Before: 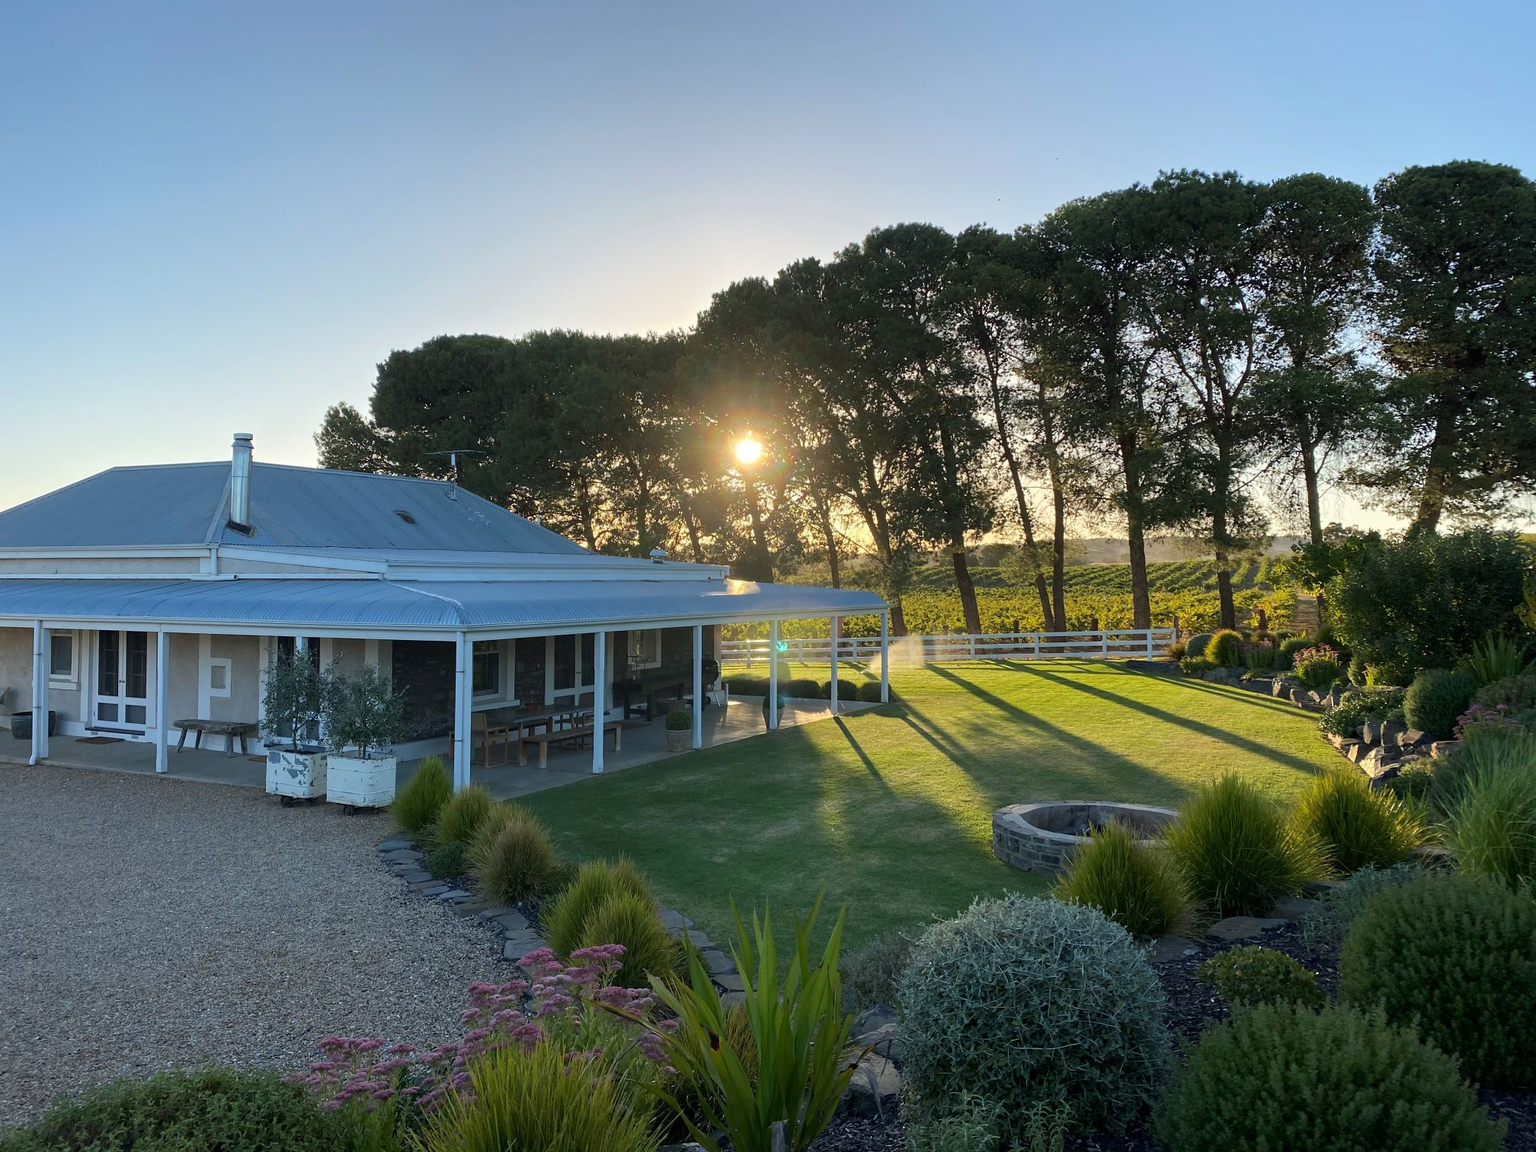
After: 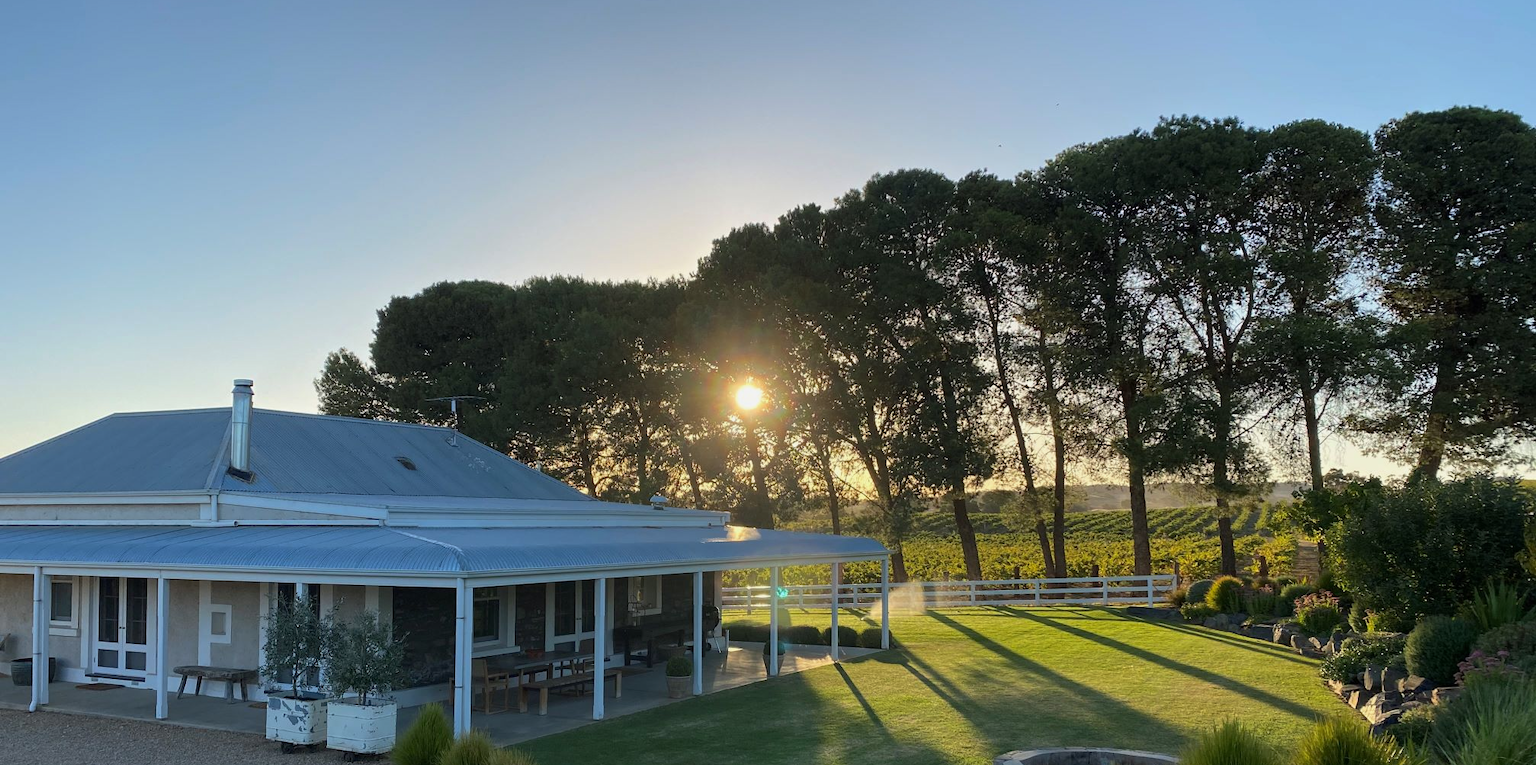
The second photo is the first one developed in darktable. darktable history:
crop and rotate: top 4.759%, bottom 28.809%
exposure: exposure -0.152 EV, compensate highlight preservation false
base curve: curves: ch0 [(0, 0) (0.303, 0.277) (1, 1)], preserve colors none
